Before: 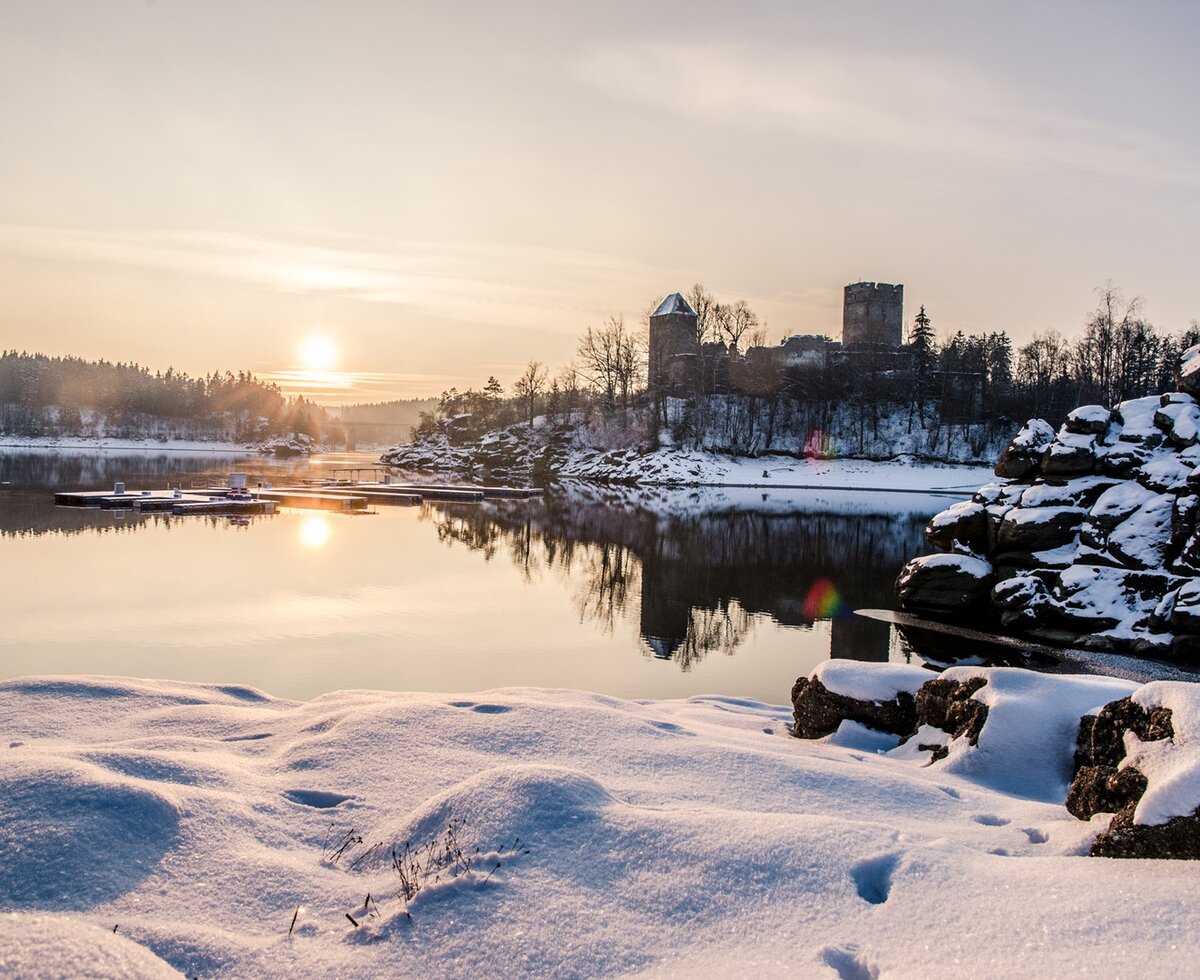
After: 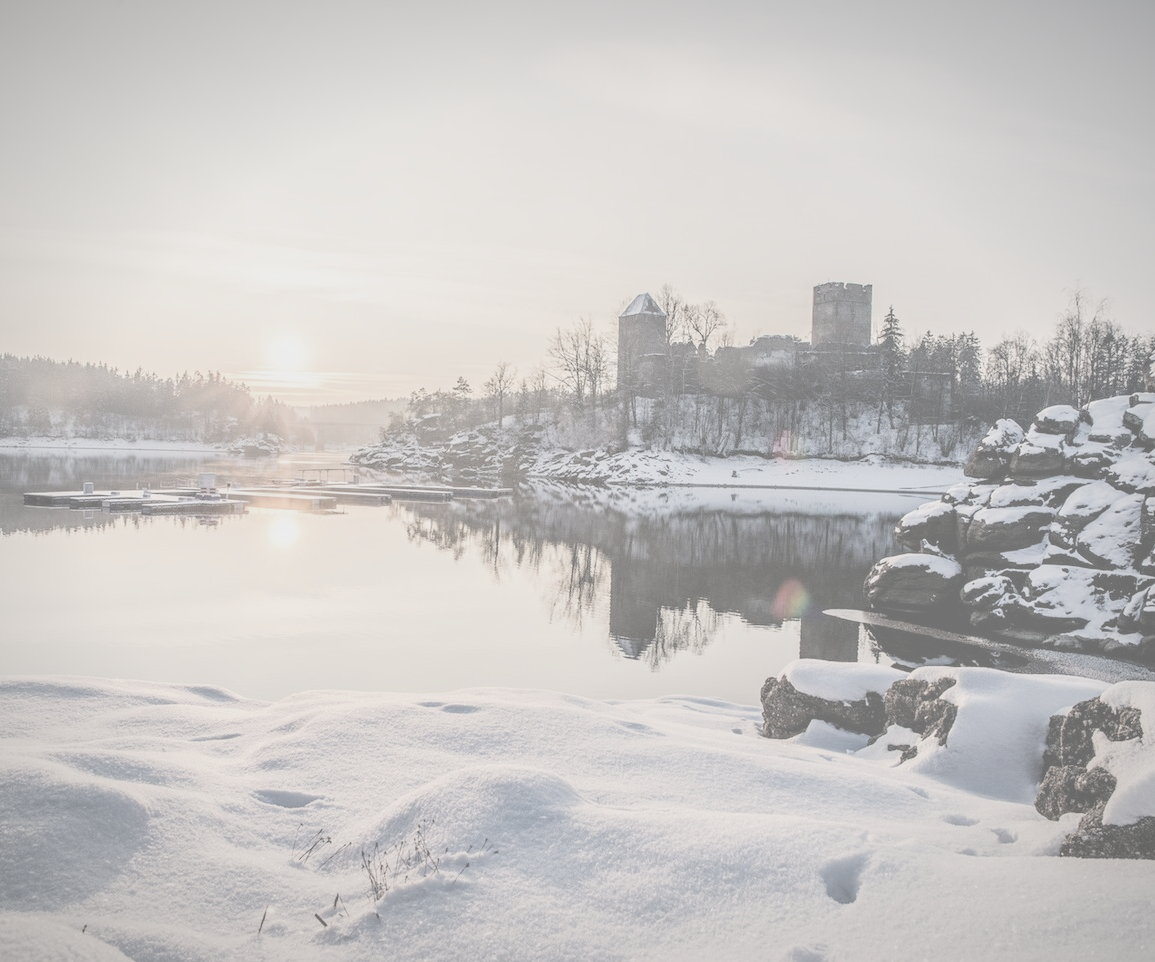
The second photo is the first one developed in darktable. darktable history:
contrast brightness saturation: contrast -0.305, brightness 0.765, saturation -0.773
vignetting: fall-off start 84.92%, fall-off radius 80.59%, width/height ratio 1.218
crop and rotate: left 2.626%, right 1.049%, bottom 1.8%
